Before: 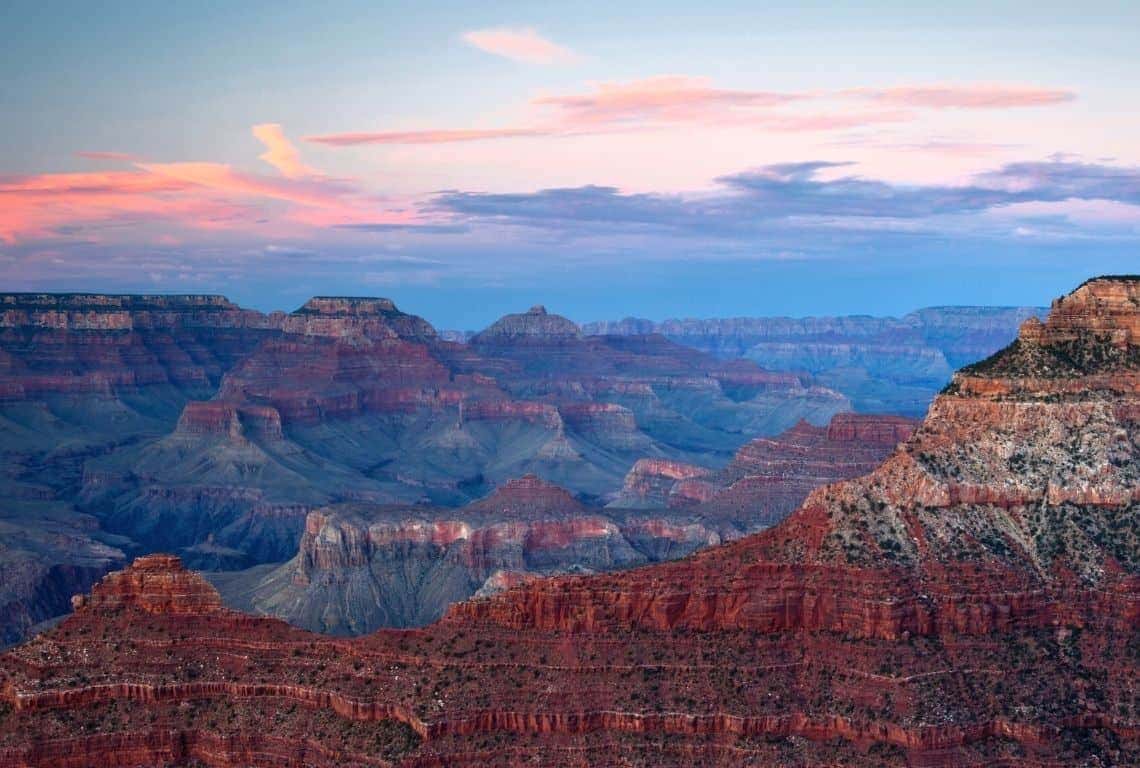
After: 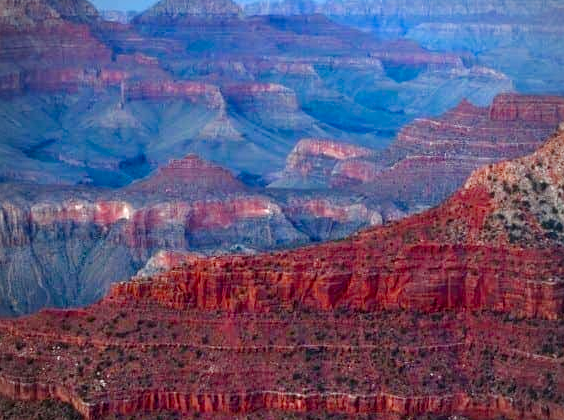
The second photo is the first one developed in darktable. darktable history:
vignetting: fall-off radius 60.92%
crop: left 29.672%, top 41.786%, right 20.851%, bottom 3.487%
color balance rgb: perceptual saturation grading › global saturation 20%, perceptual saturation grading › highlights -50%, perceptual saturation grading › shadows 30%, perceptual brilliance grading › global brilliance 10%, perceptual brilliance grading › shadows 15%
